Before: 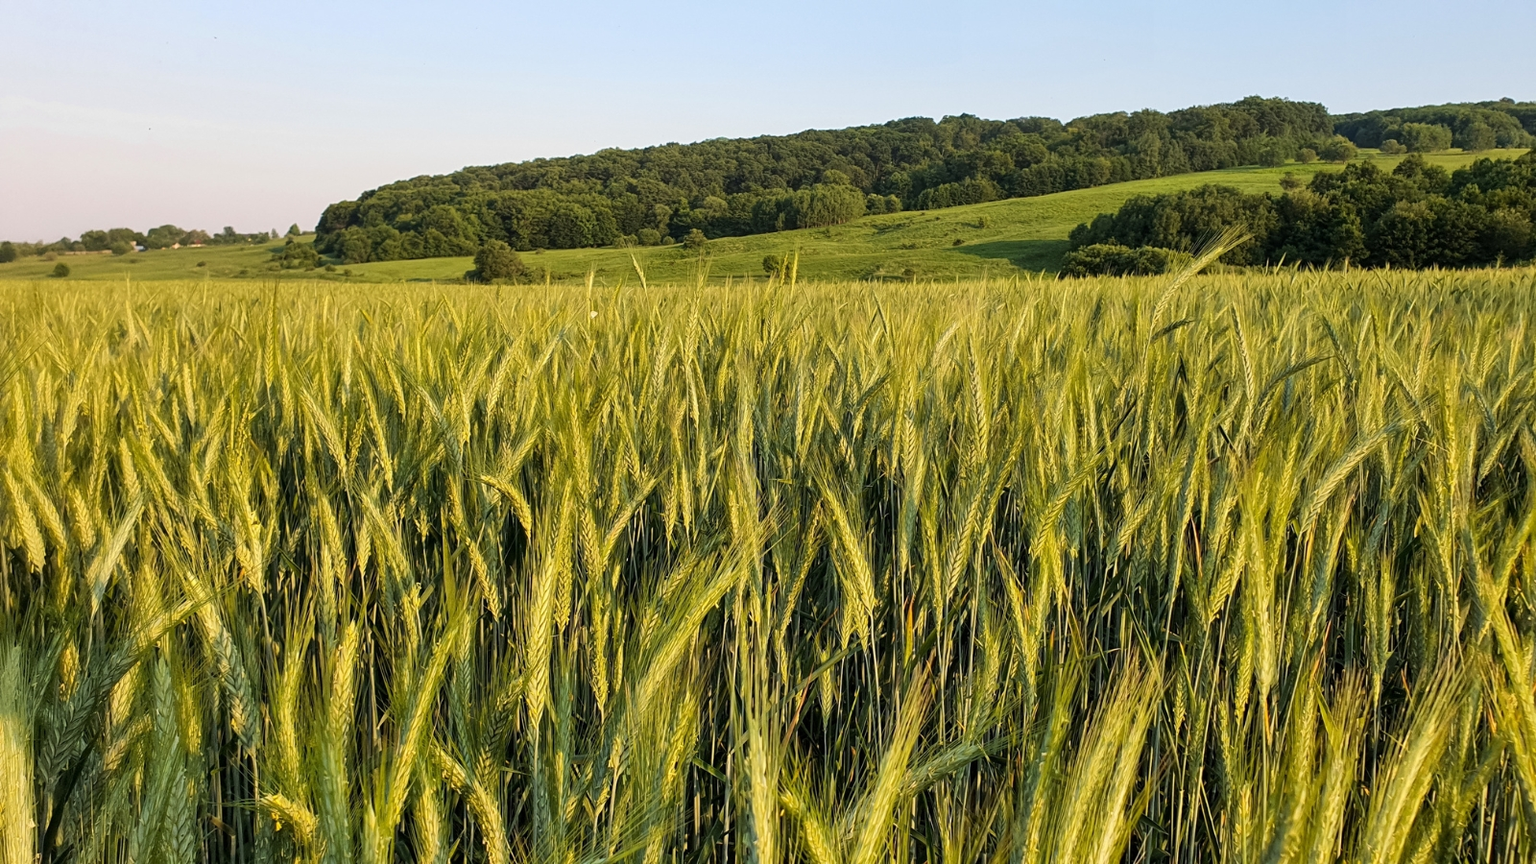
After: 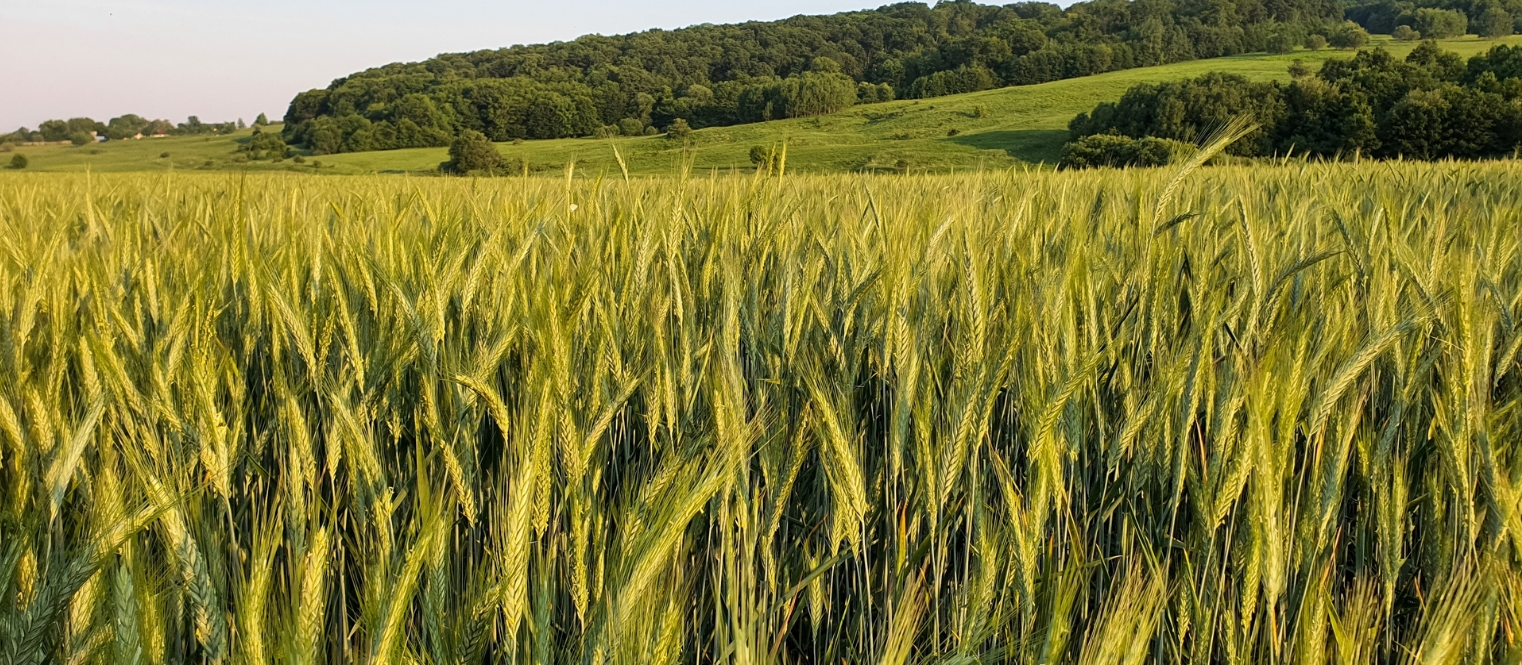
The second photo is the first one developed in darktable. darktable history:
crop and rotate: left 2.875%, top 13.355%, right 1.965%, bottom 12.756%
